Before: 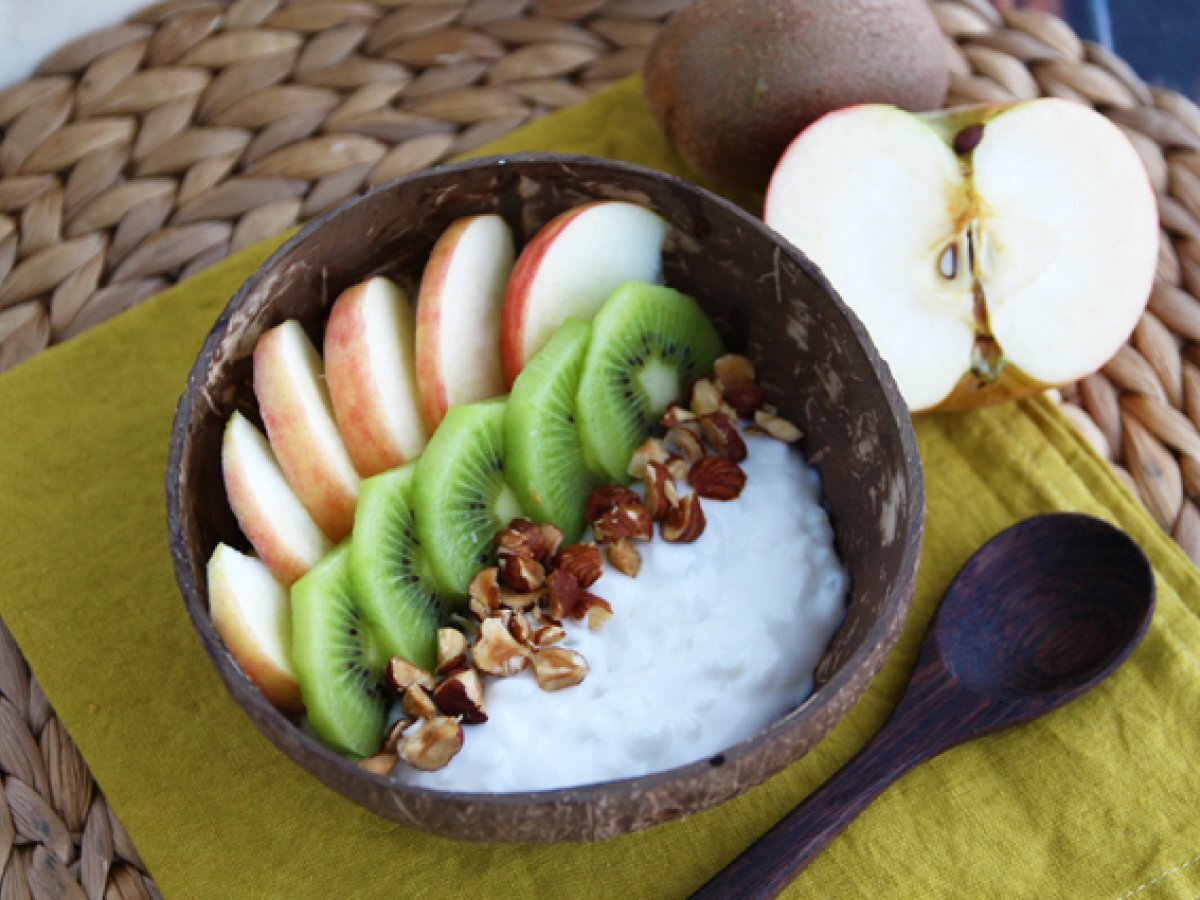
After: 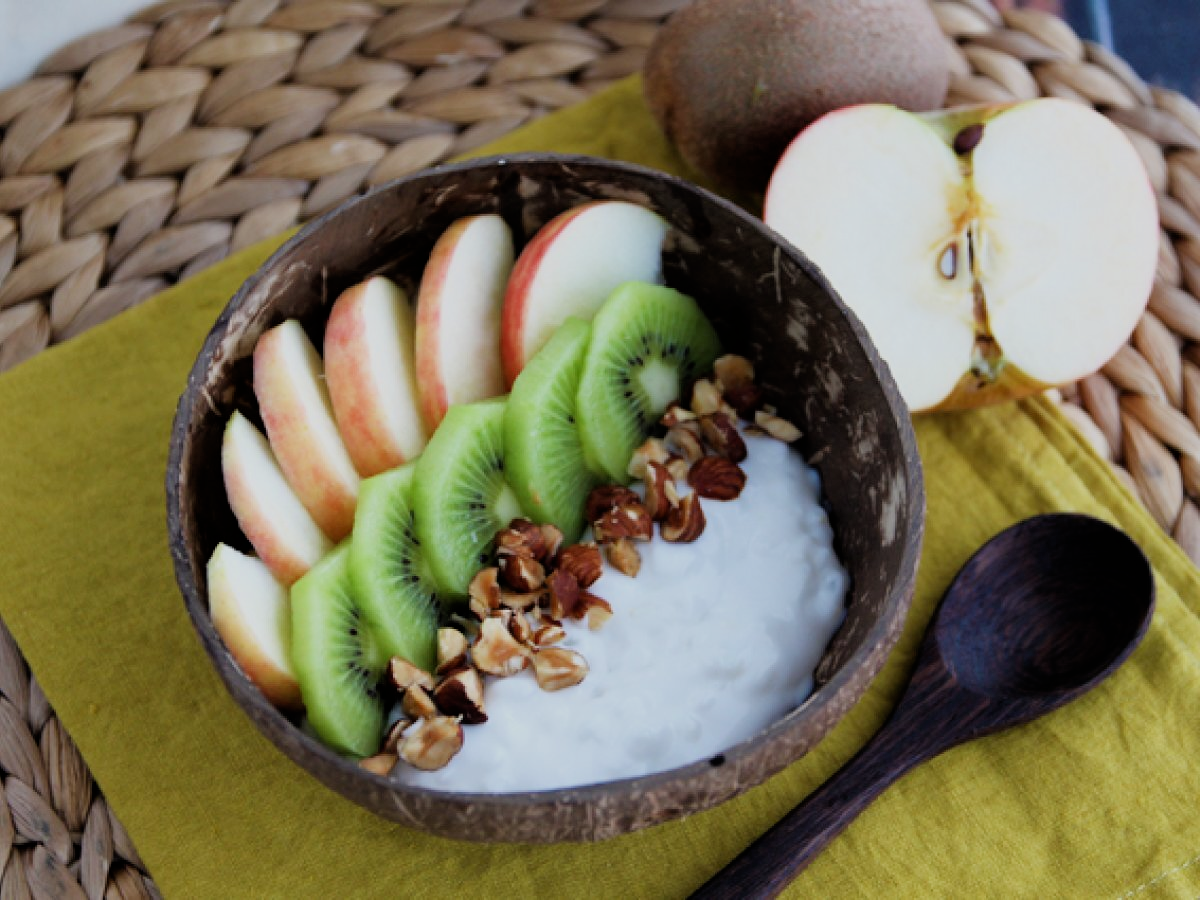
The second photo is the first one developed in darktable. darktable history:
filmic rgb: black relative exposure -7.92 EV, white relative exposure 4.16 EV, threshold 5.96 EV, hardness 4.06, latitude 51.89%, contrast 1.013, shadows ↔ highlights balance 5.54%, iterations of high-quality reconstruction 10, enable highlight reconstruction true
